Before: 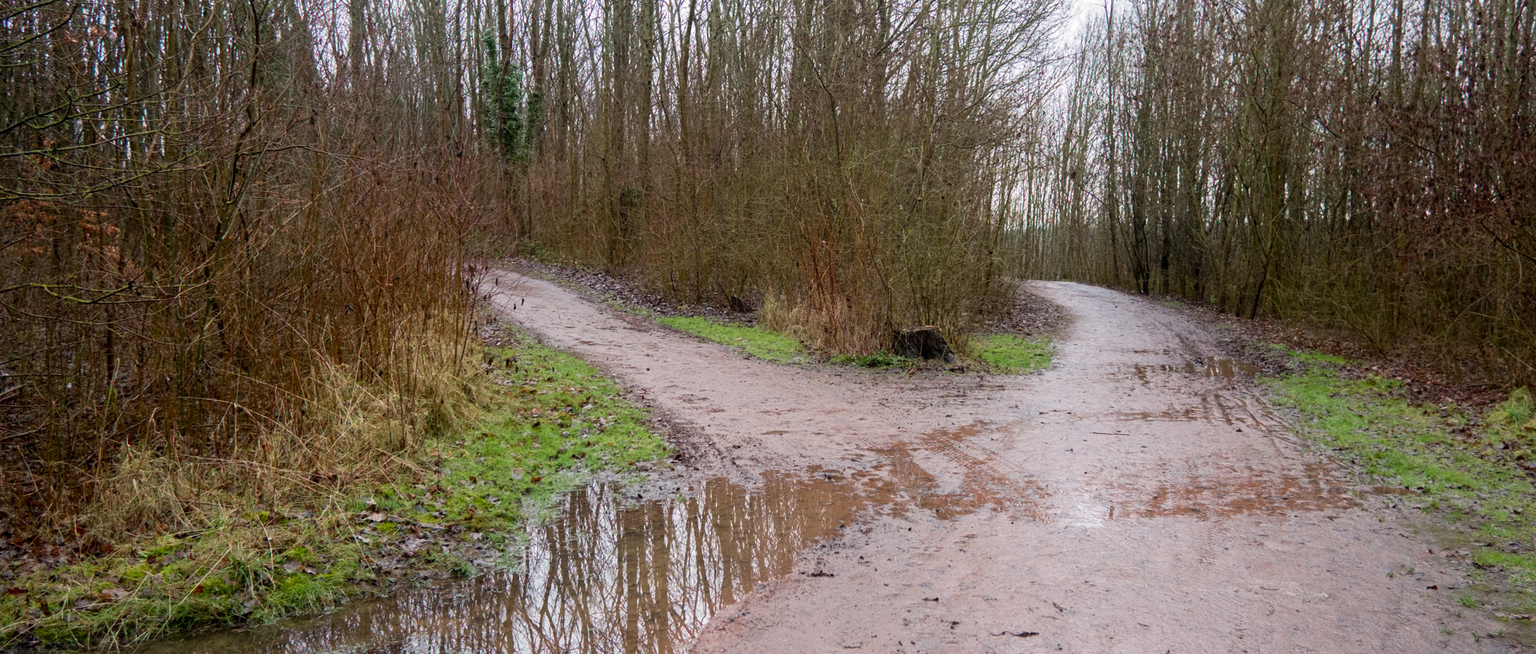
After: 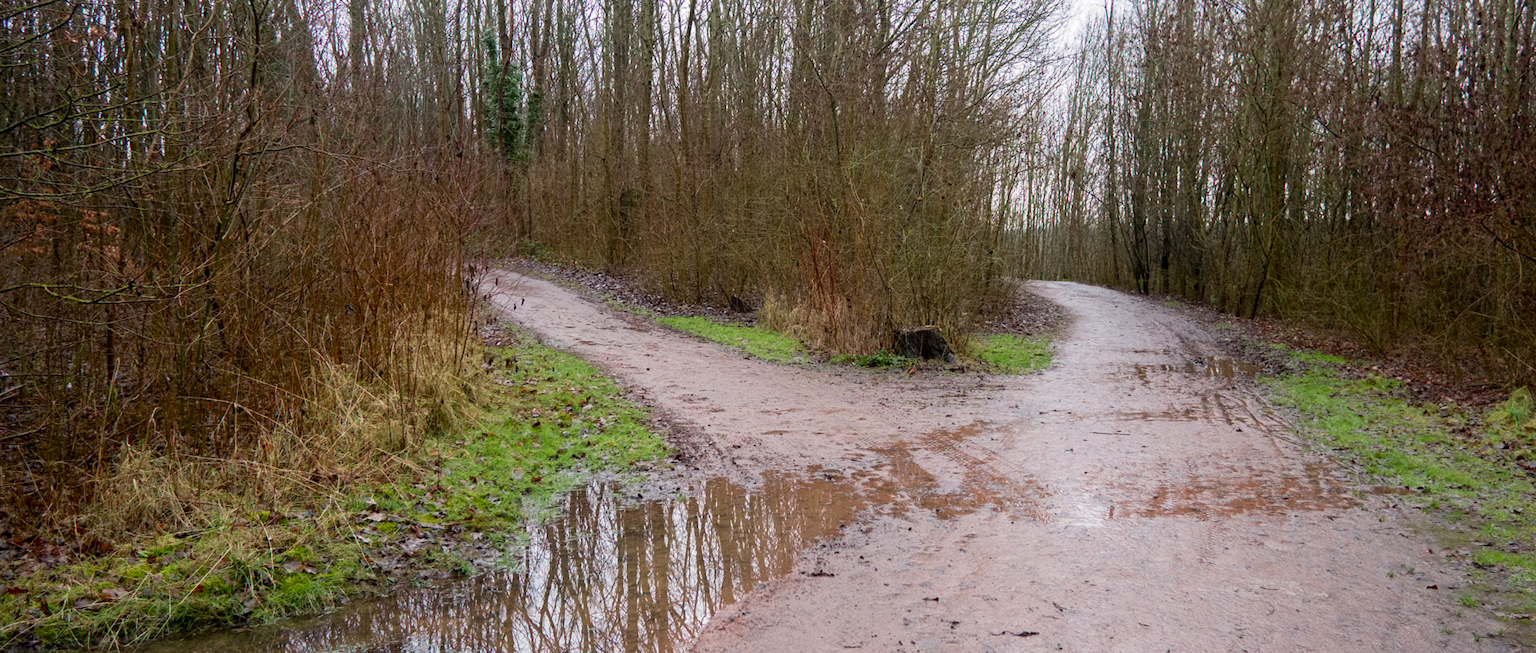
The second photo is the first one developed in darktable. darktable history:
contrast brightness saturation: contrast 0.045, saturation 0.068
